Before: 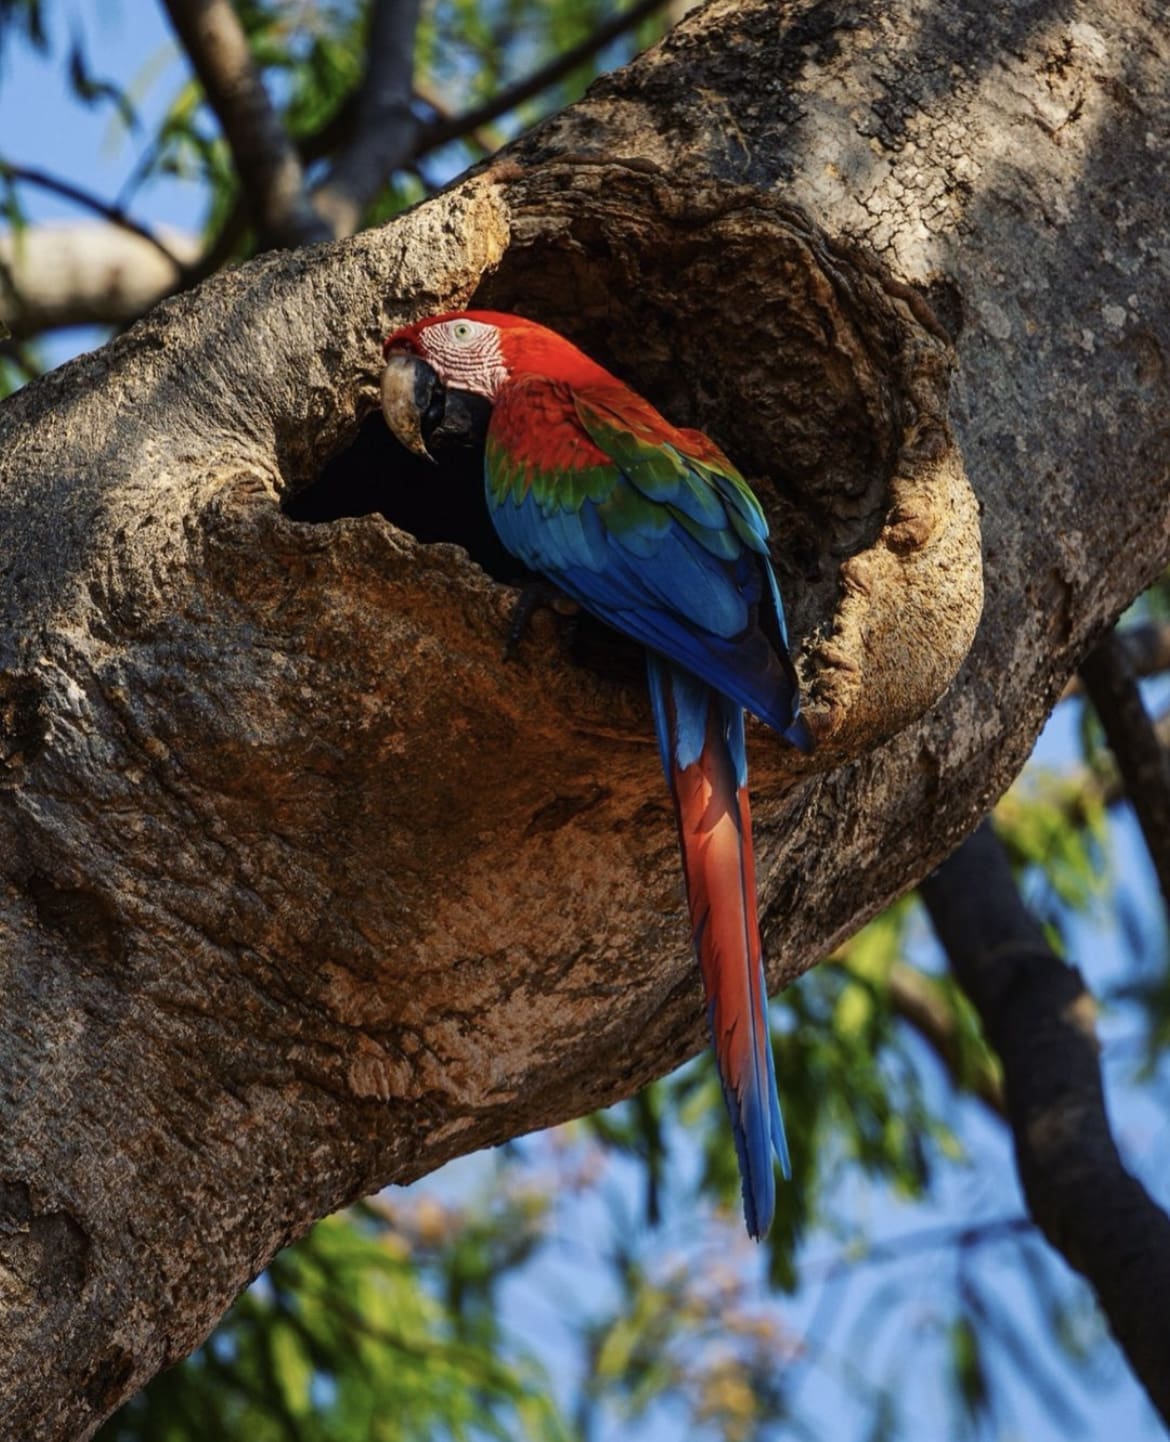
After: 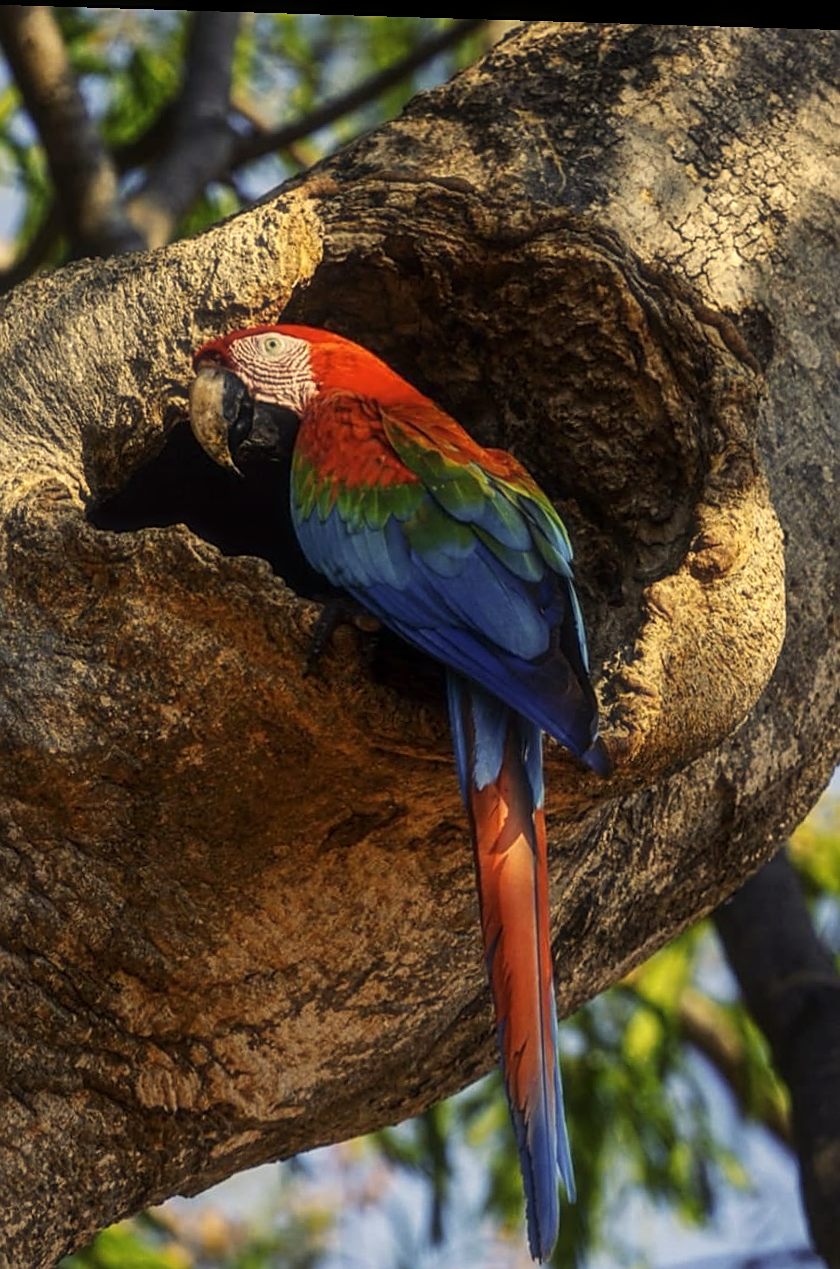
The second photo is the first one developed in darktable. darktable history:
haze removal: strength -0.1, adaptive false
contrast equalizer: octaves 7, y [[0.6 ×6], [0.55 ×6], [0 ×6], [0 ×6], [0 ×6]], mix -0.3
color correction: highlights a* 2.72, highlights b* 22.8
sharpen: on, module defaults
exposure: exposure 0.2 EV, compensate highlight preservation false
crop: left 18.479%, right 12.2%, bottom 13.971%
local contrast: on, module defaults
rotate and perspective: rotation 1.72°, automatic cropping off
